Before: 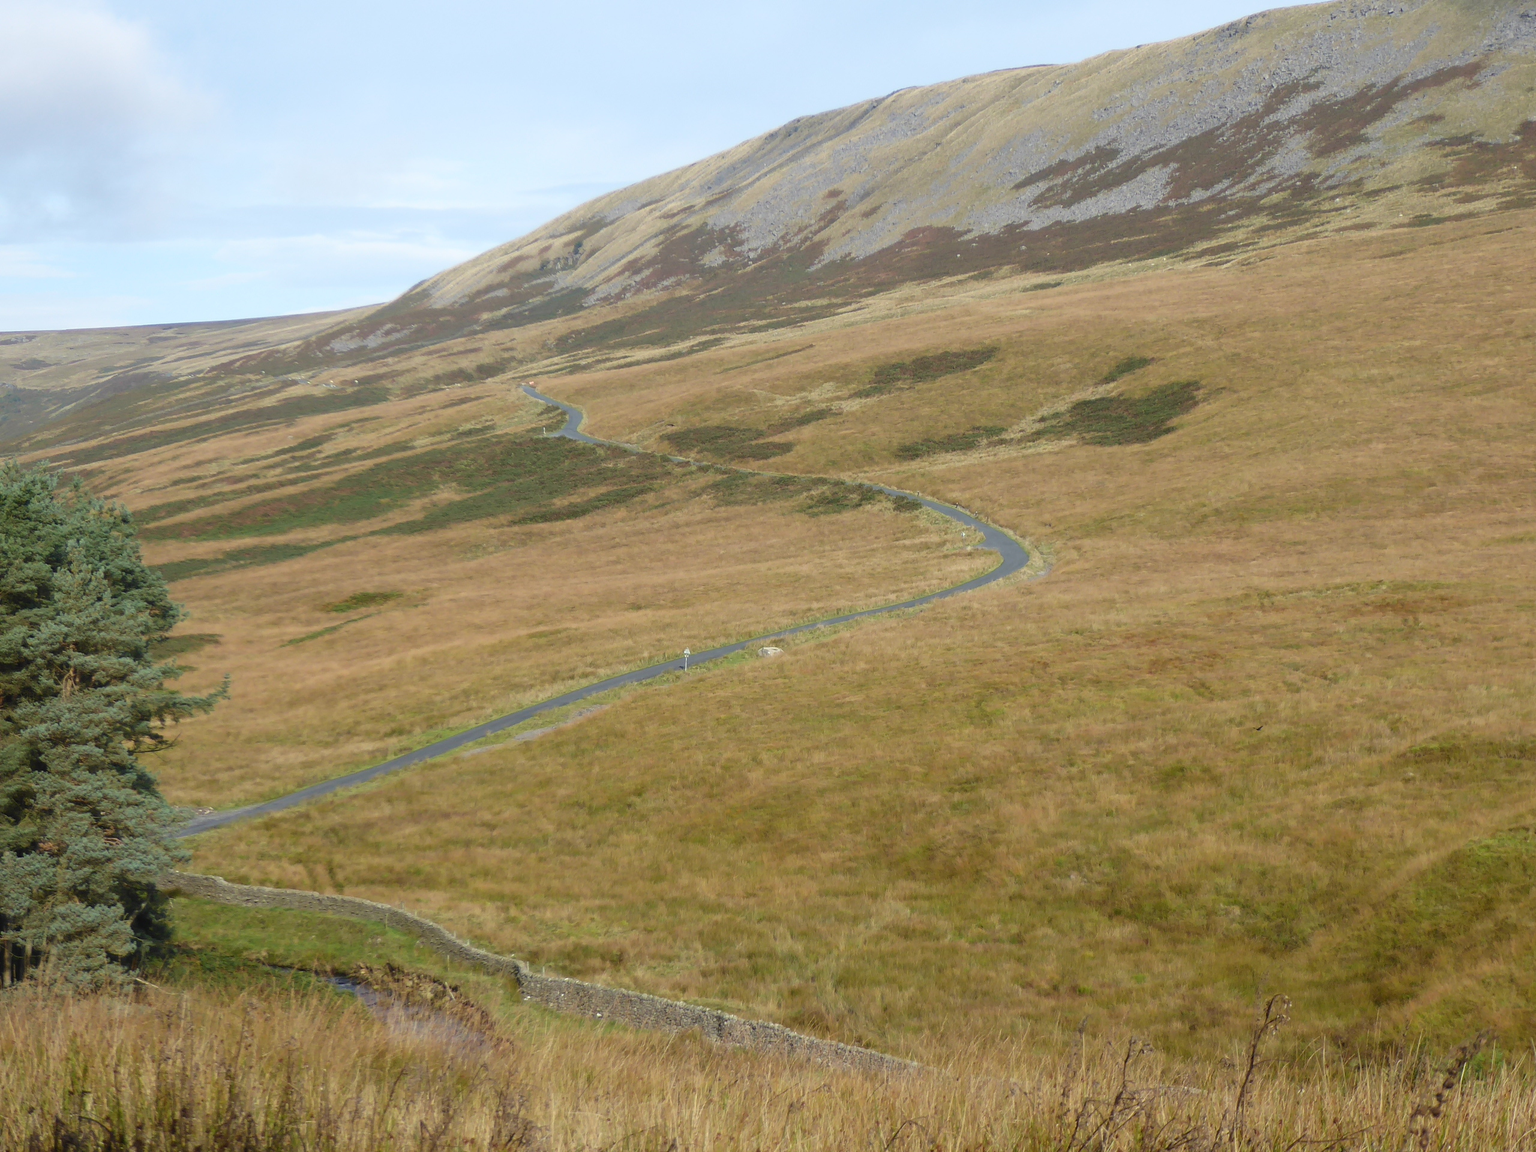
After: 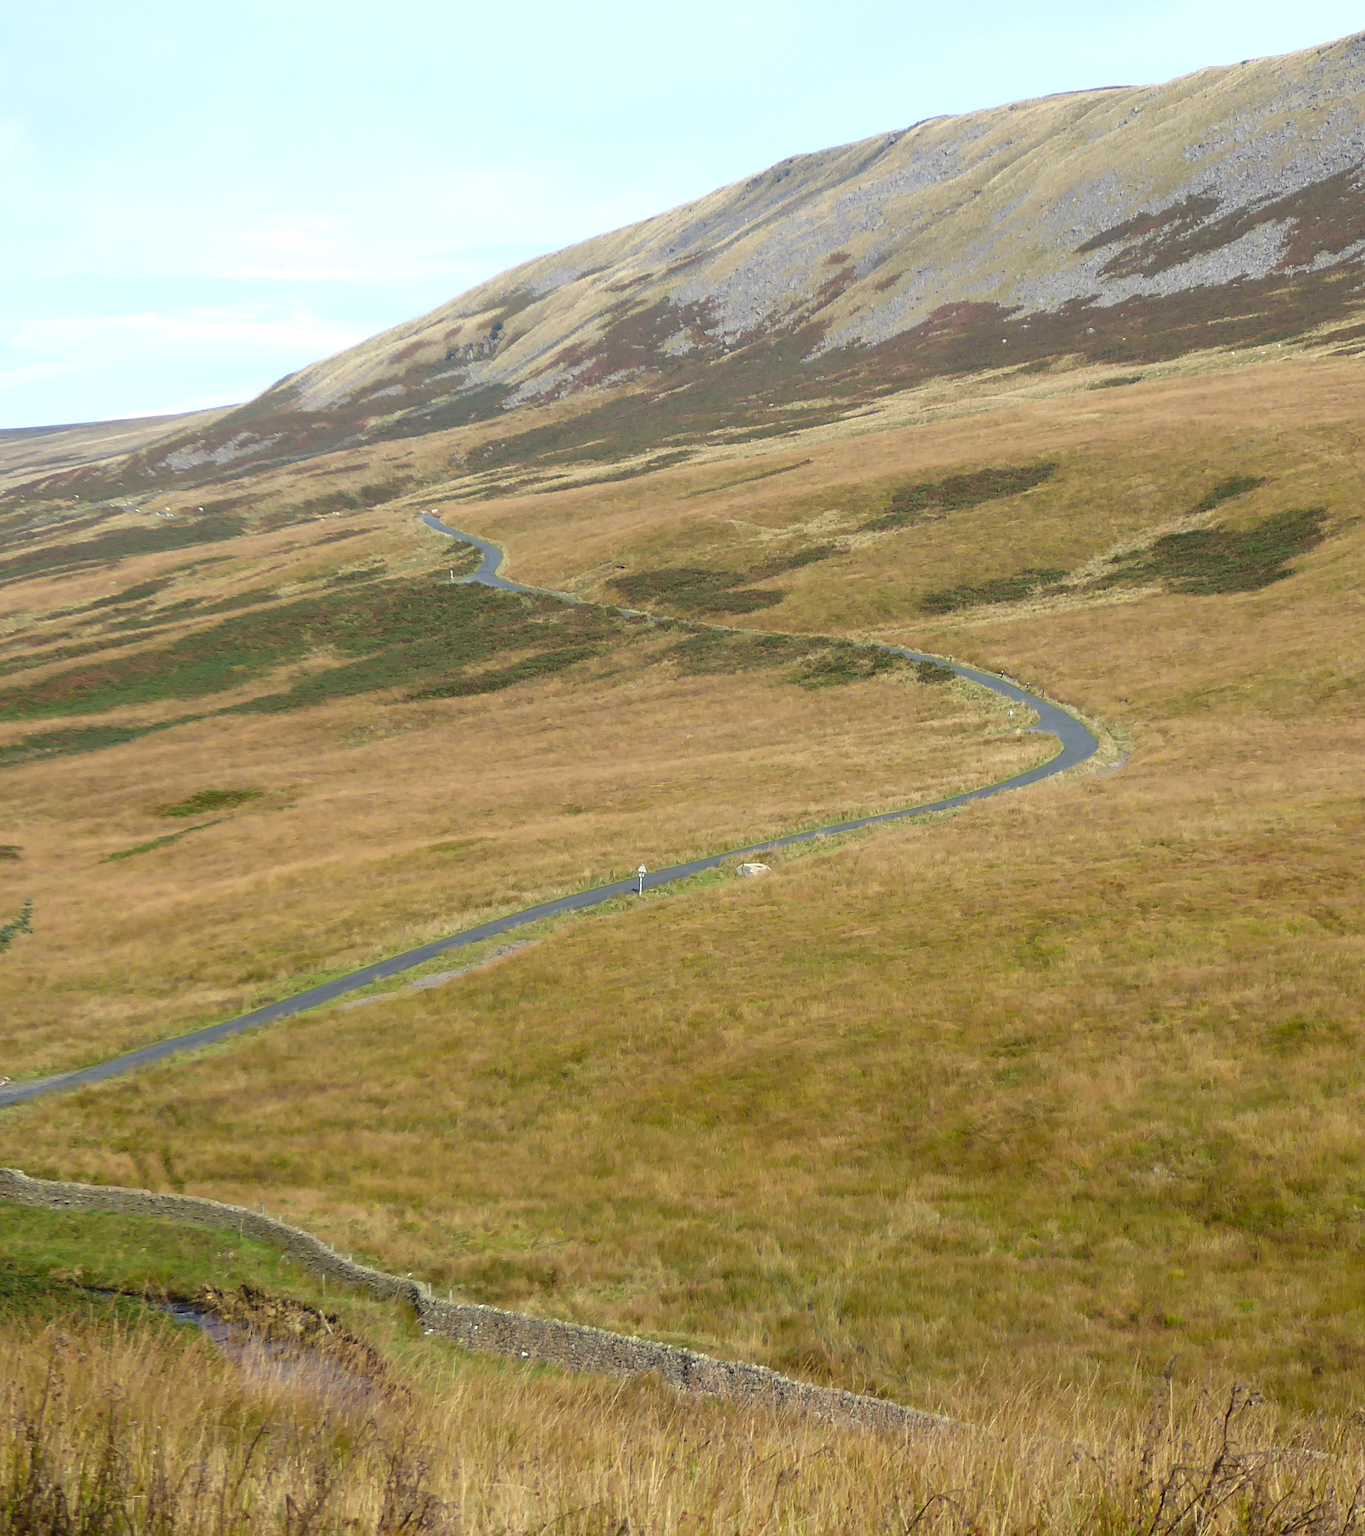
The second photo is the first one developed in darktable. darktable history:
color balance rgb: linear chroma grading › global chroma 10%, global vibrance 10%, contrast 15%, saturation formula JzAzBz (2021)
crop and rotate: left 13.409%, right 19.924%
sharpen: amount 0.2
